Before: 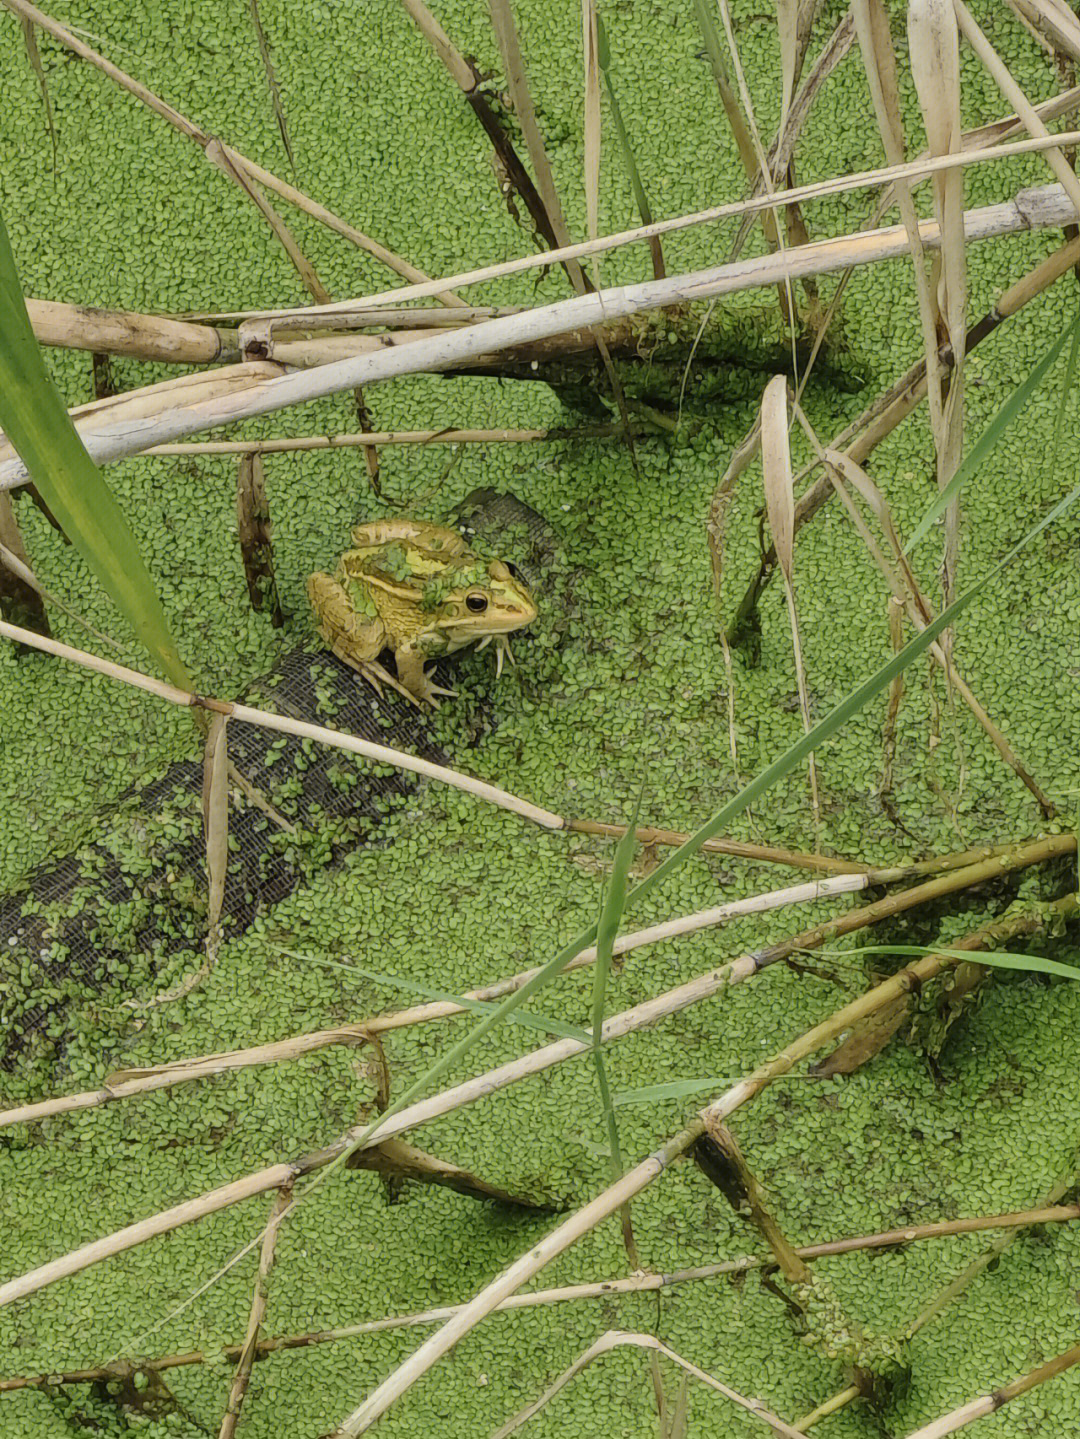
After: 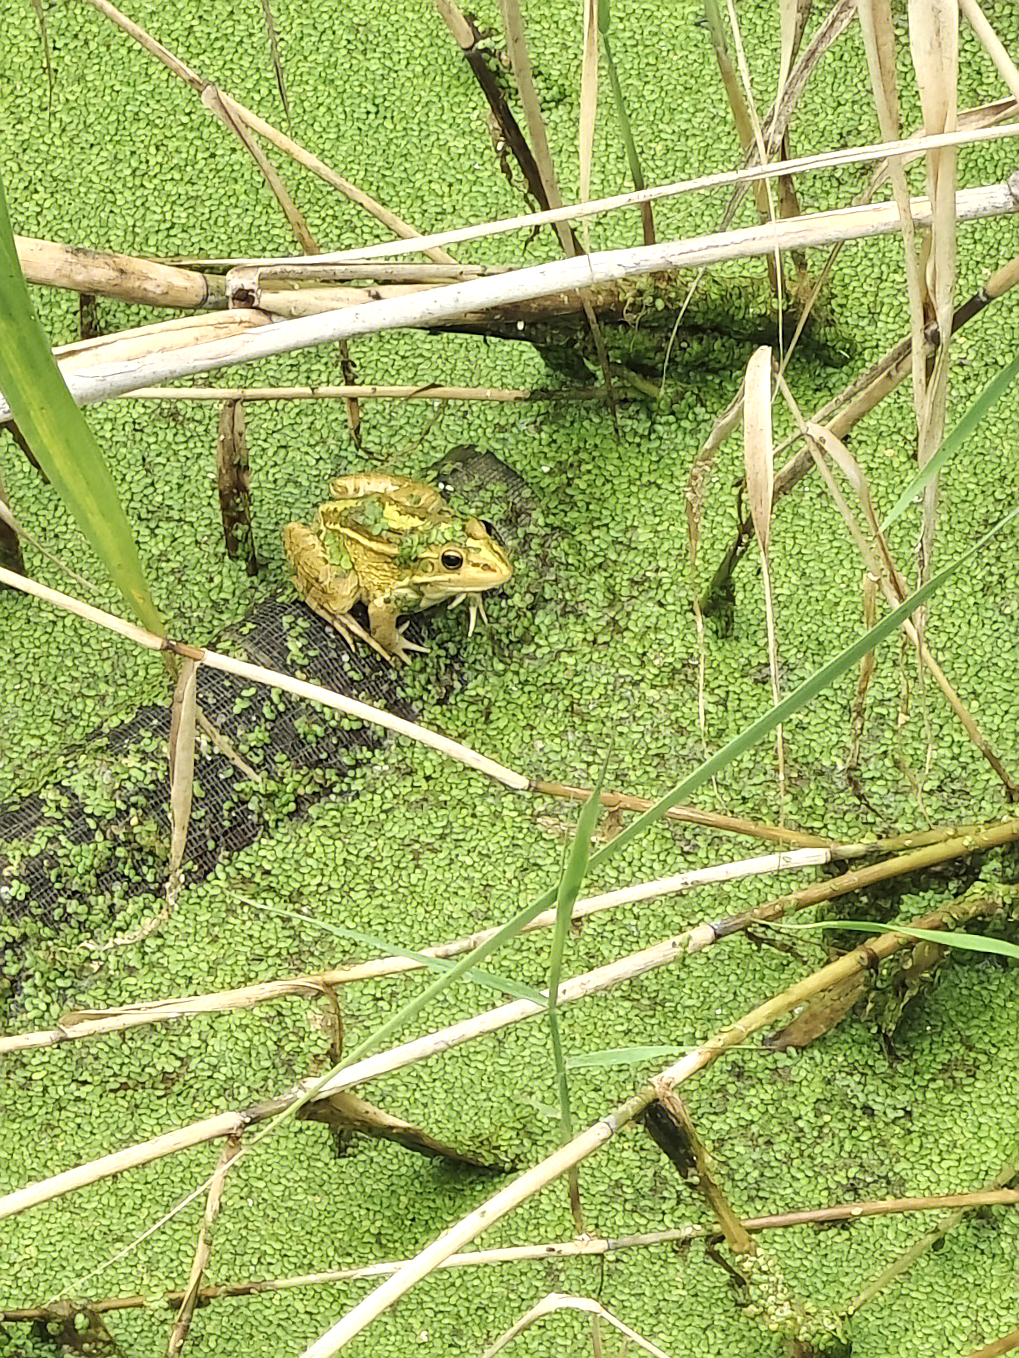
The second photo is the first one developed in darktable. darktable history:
exposure: black level correction 0, exposure 0.892 EV, compensate highlight preservation false
sharpen: on, module defaults
crop and rotate: angle -2.58°
